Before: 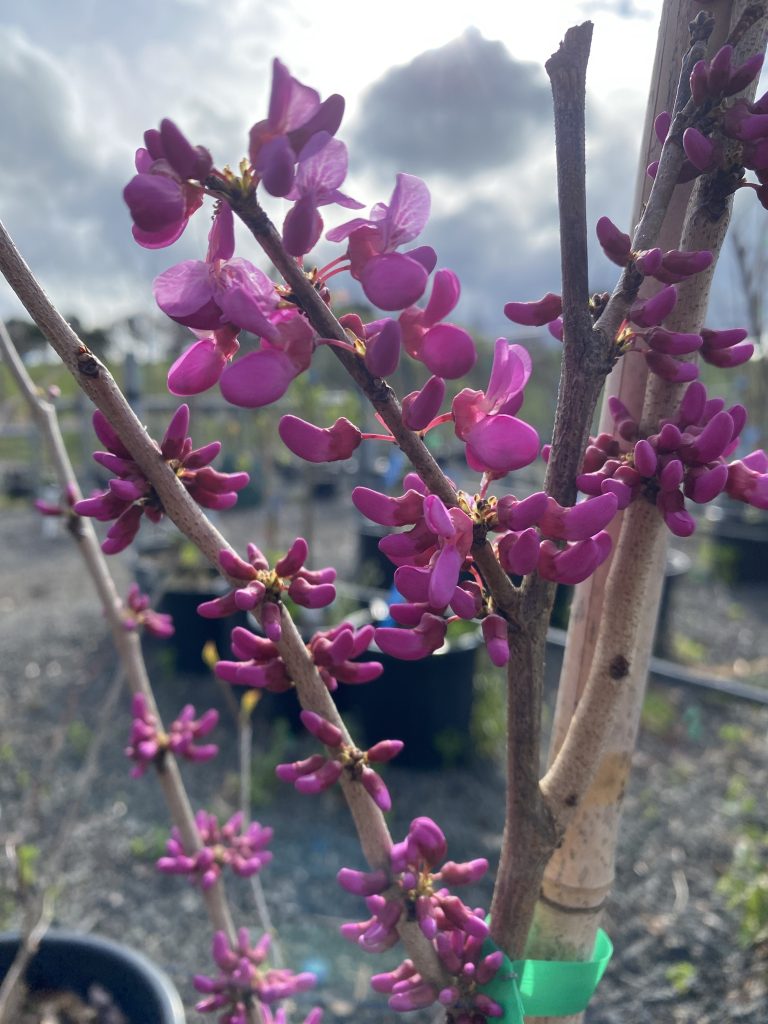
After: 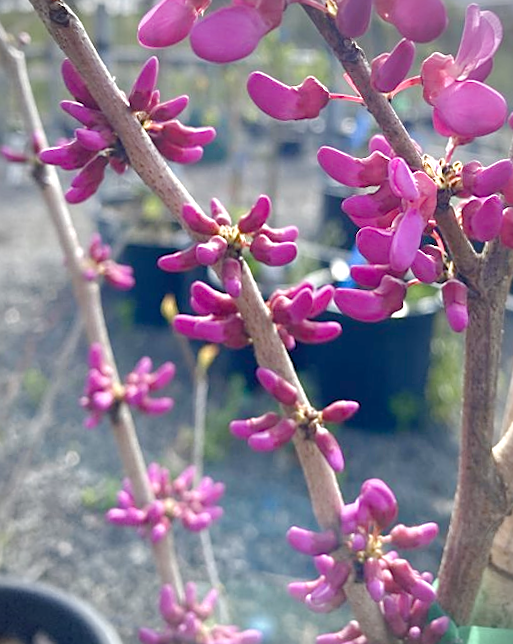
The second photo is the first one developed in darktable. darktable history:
rotate and perspective: rotation 1.57°, crop left 0.018, crop right 0.982, crop top 0.039, crop bottom 0.961
color balance: contrast -15%
sharpen: on, module defaults
vignetting: fall-off radius 60.92%
contrast brightness saturation: contrast -0.02, brightness -0.01, saturation 0.03
crop and rotate: angle -0.82°, left 3.85%, top 31.828%, right 27.992%
color balance rgb: perceptual saturation grading › global saturation 20%, perceptual saturation grading › highlights -50%, perceptual saturation grading › shadows 30%, perceptual brilliance grading › global brilliance 10%, perceptual brilliance grading › shadows 15%
exposure: black level correction 0, exposure 0.7 EV, compensate exposure bias true, compensate highlight preservation false
